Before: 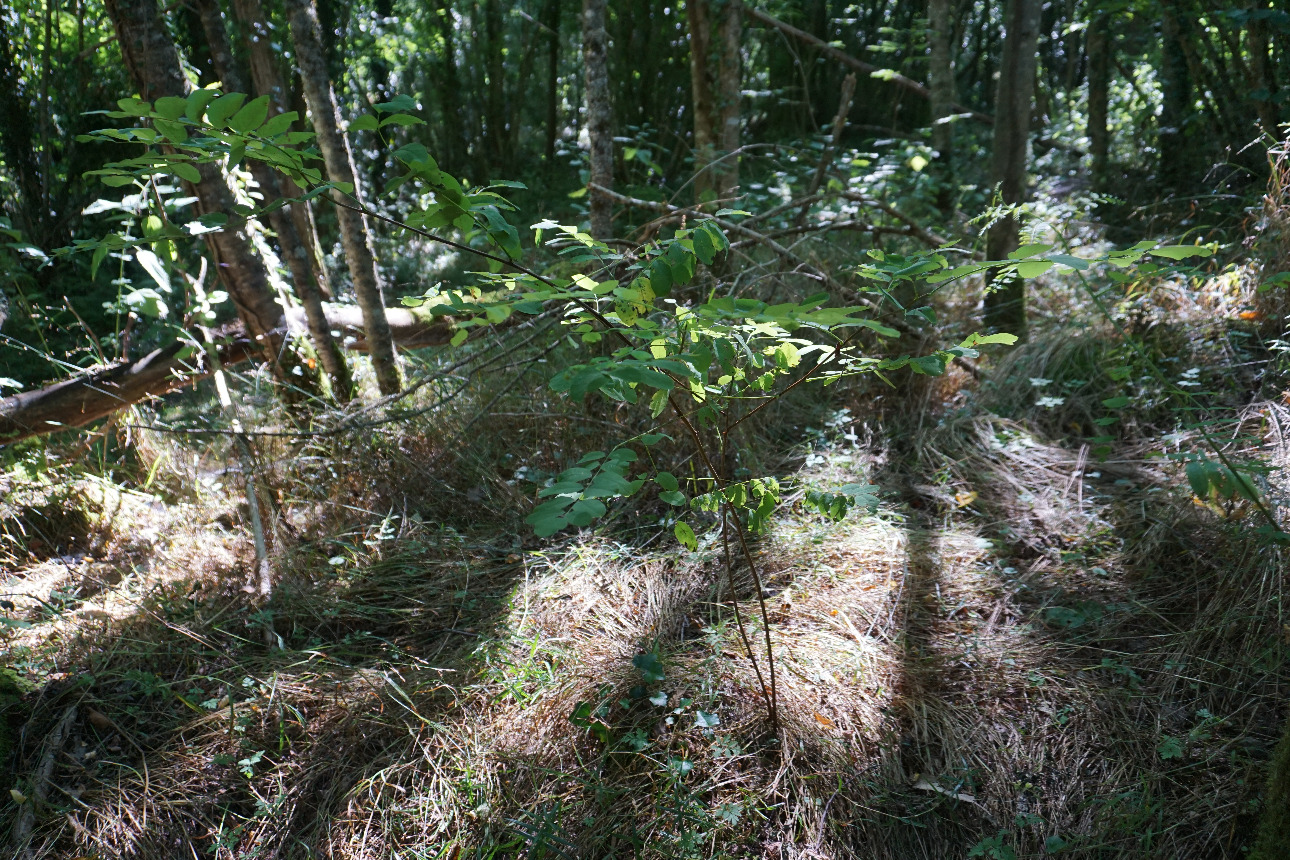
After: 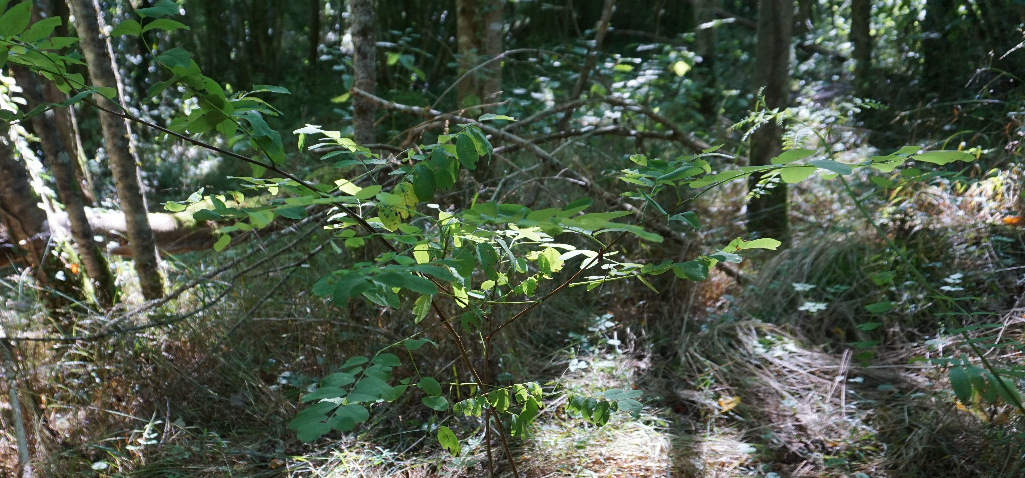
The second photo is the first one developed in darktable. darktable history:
crop: left 18.38%, top 11.092%, right 2.134%, bottom 33.217%
rotate and perspective: crop left 0, crop top 0
